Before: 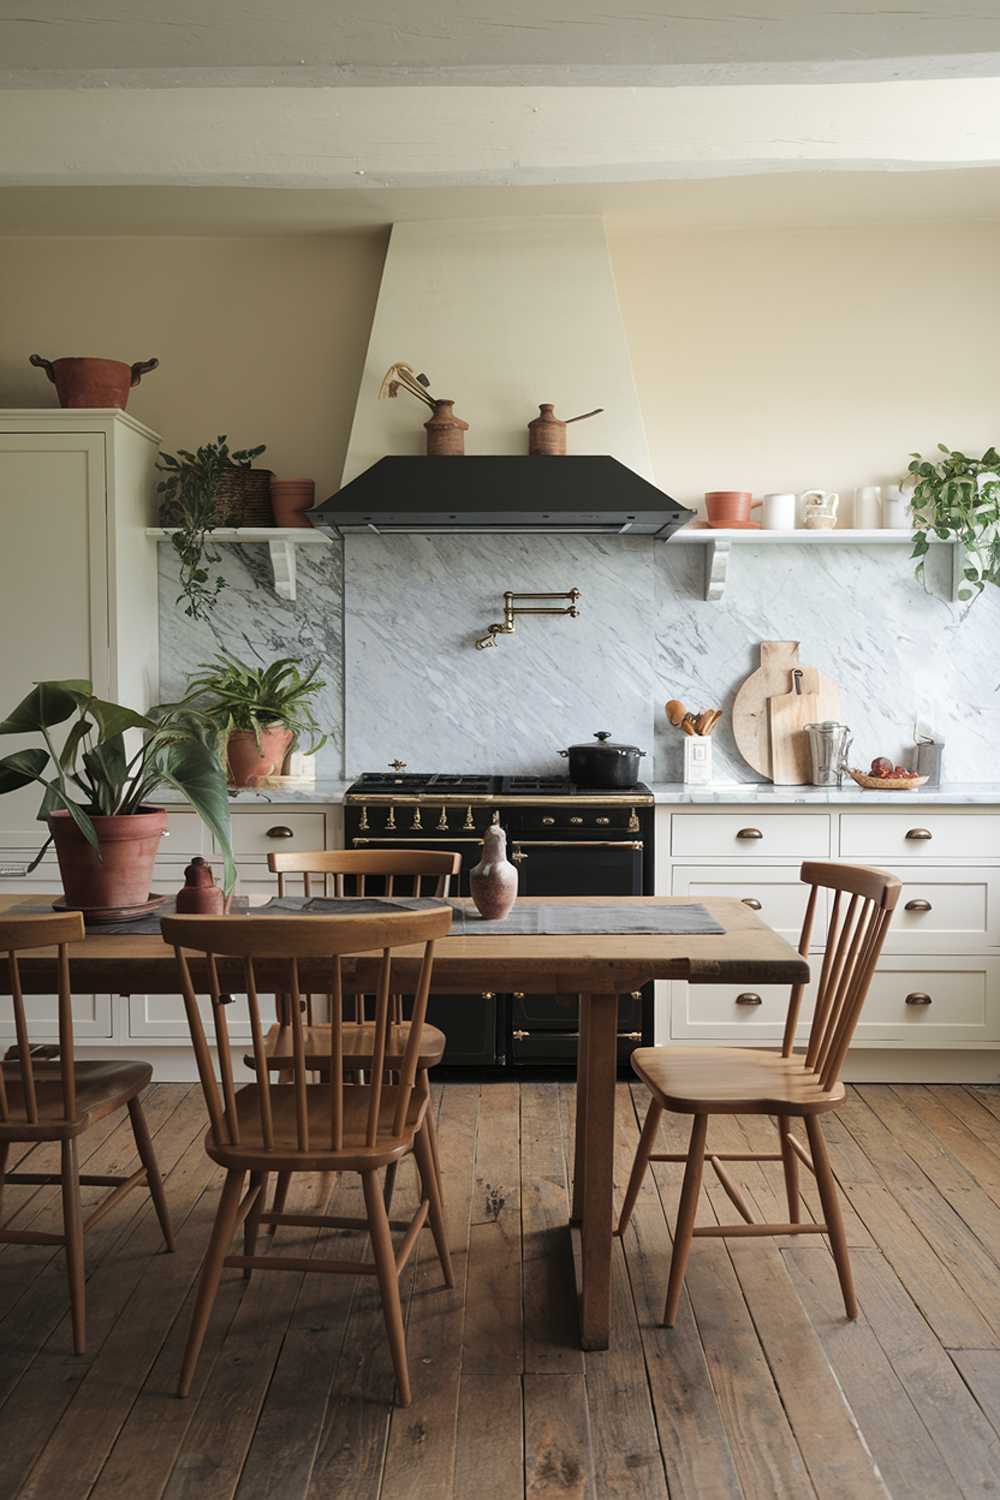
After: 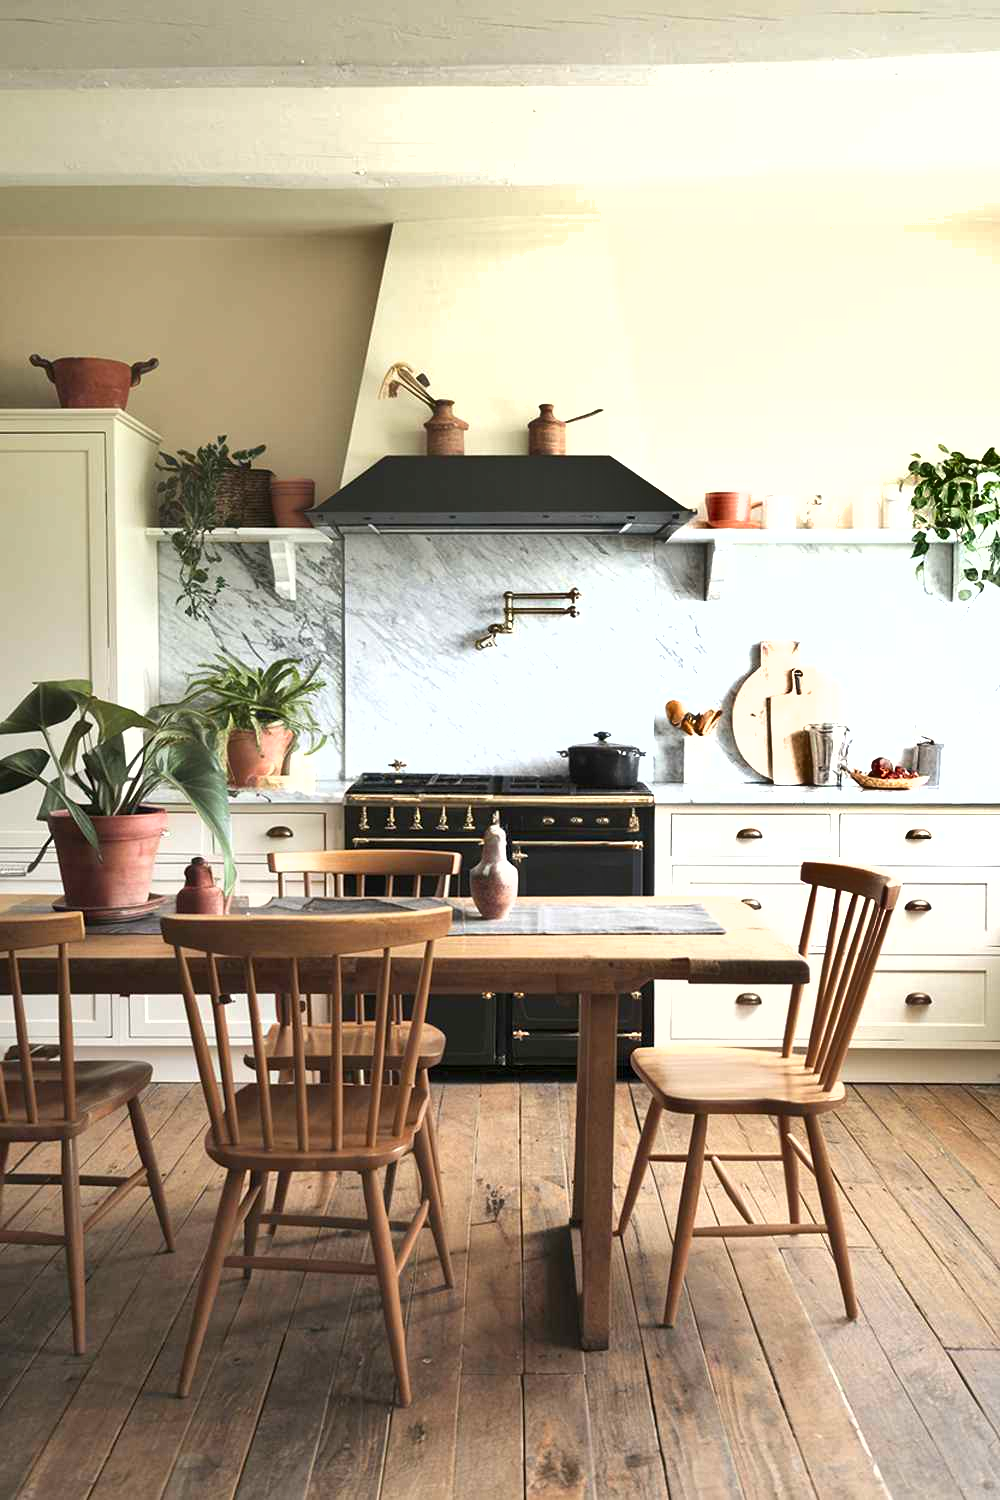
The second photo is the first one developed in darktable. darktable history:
fill light: on, module defaults
exposure: black level correction 0.001, exposure 1.116 EV, compensate highlight preservation false
shadows and highlights: shadows 49, highlights -41, soften with gaussian
